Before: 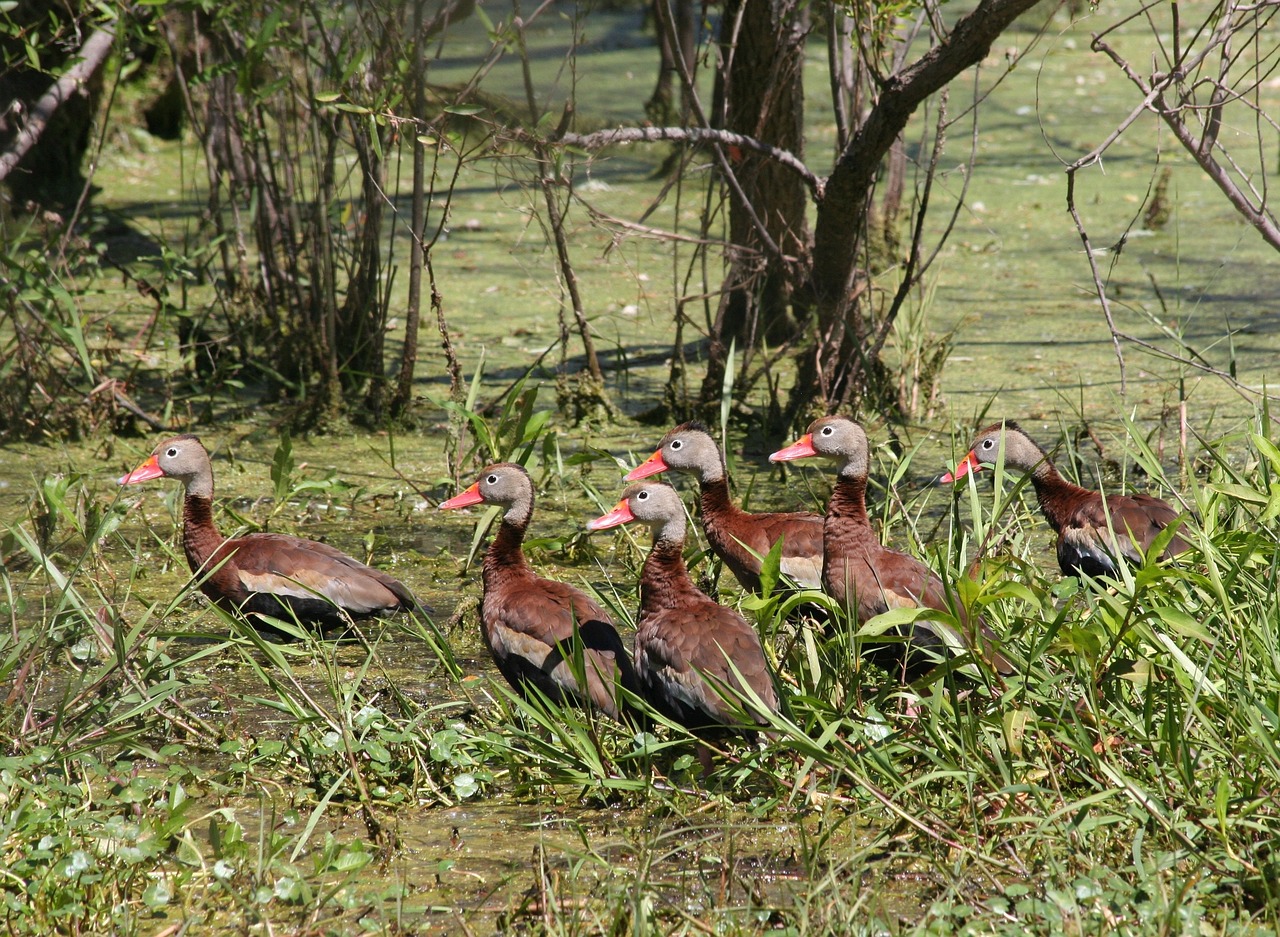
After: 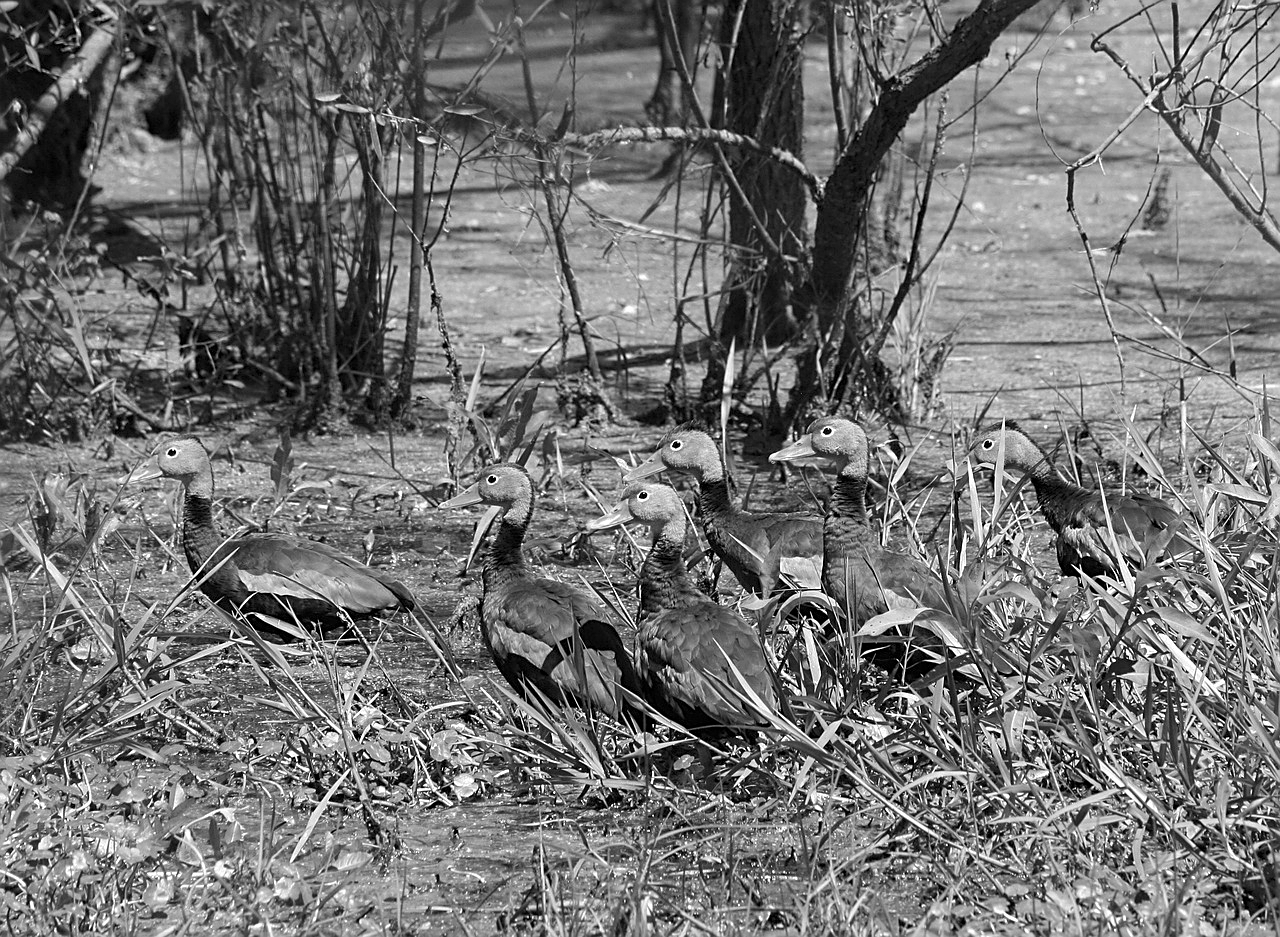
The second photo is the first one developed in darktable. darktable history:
monochrome: on, module defaults
local contrast: highlights 100%, shadows 100%, detail 120%, midtone range 0.2
sharpen: on, module defaults
